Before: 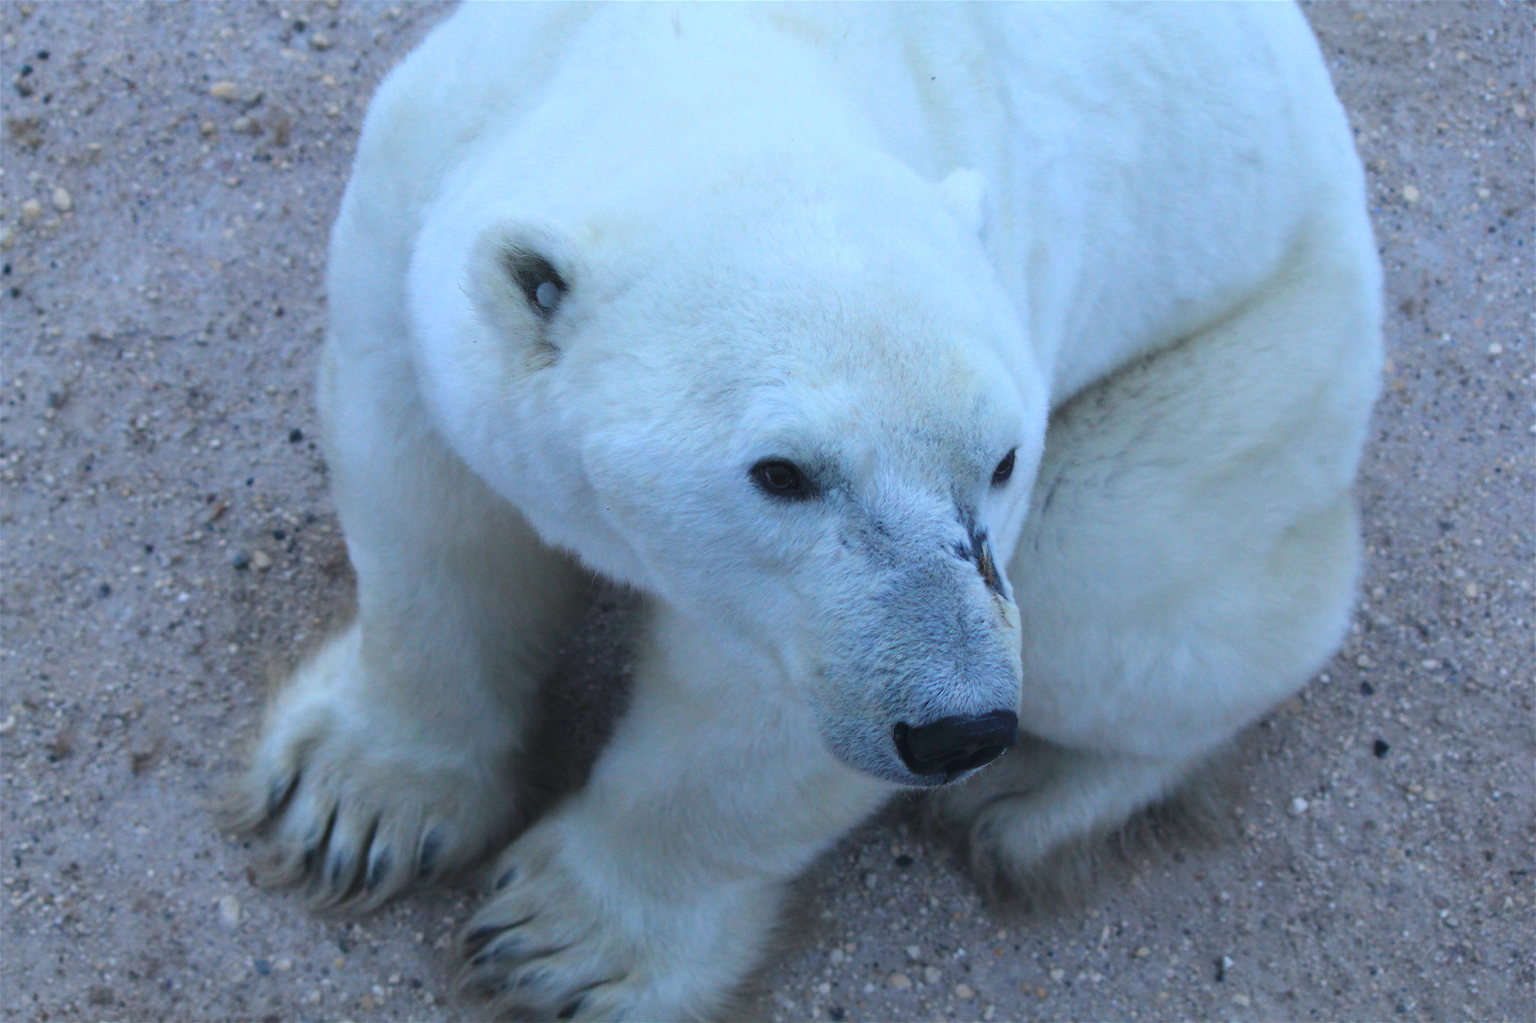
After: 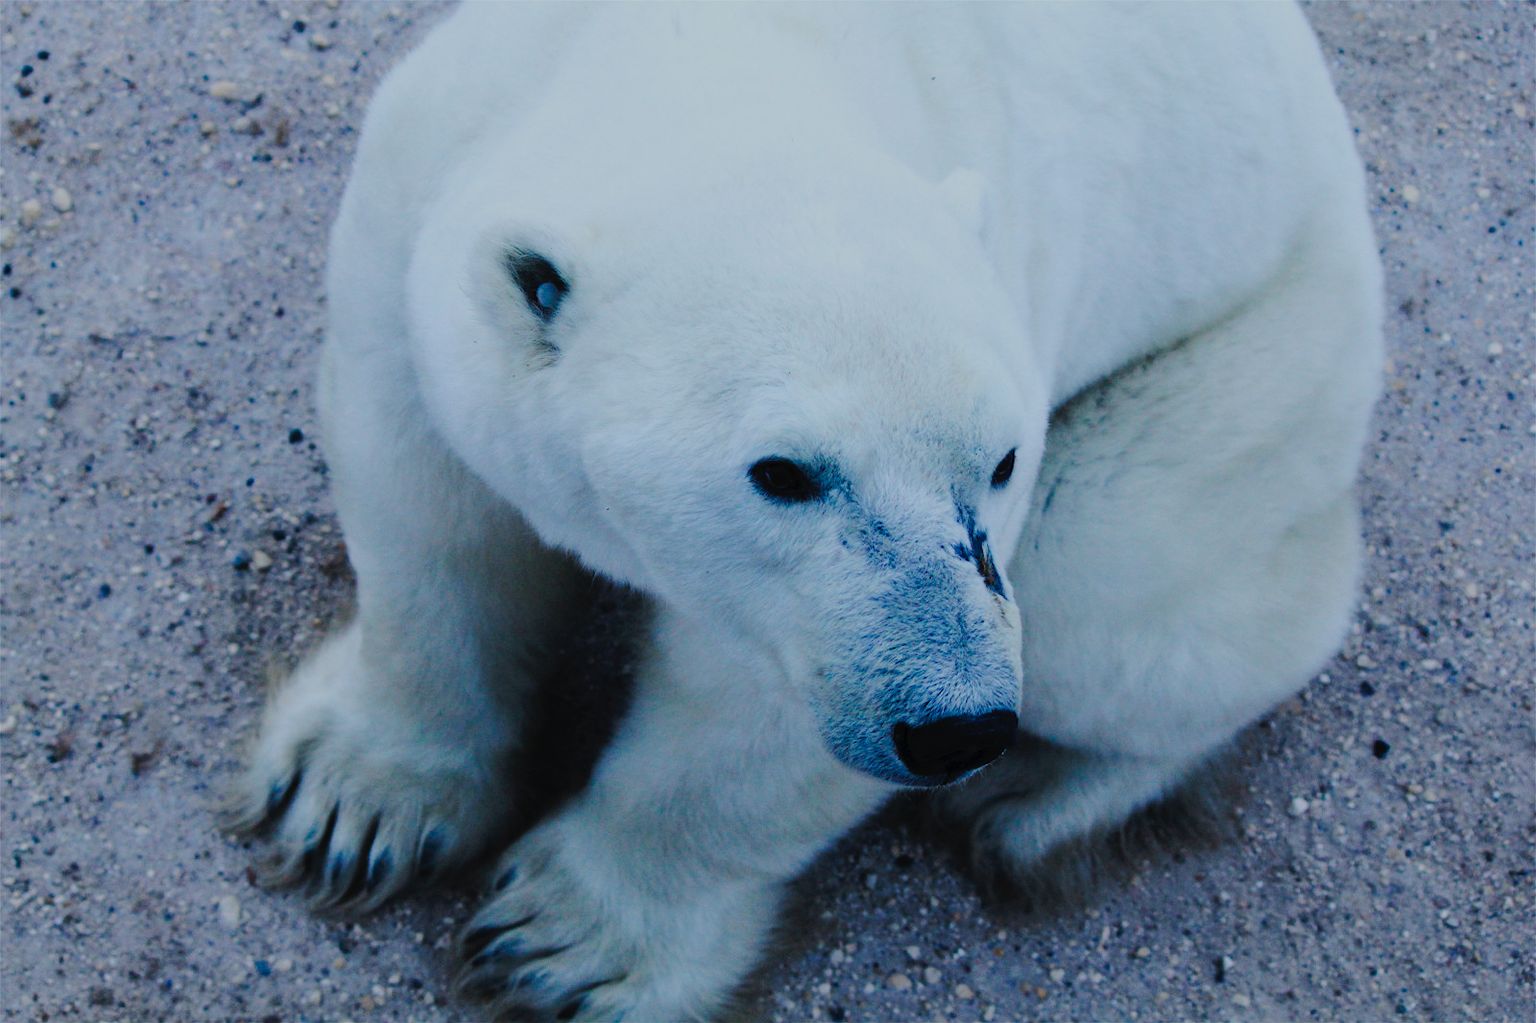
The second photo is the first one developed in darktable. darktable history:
white balance: emerald 1
tone curve: curves: ch0 [(0, 0) (0.003, 0.023) (0.011, 0.029) (0.025, 0.037) (0.044, 0.047) (0.069, 0.057) (0.1, 0.075) (0.136, 0.103) (0.177, 0.145) (0.224, 0.193) (0.277, 0.266) (0.335, 0.362) (0.399, 0.473) (0.468, 0.569) (0.543, 0.655) (0.623, 0.73) (0.709, 0.804) (0.801, 0.874) (0.898, 0.924) (1, 1)], preserve colors none
filmic rgb: middle gray luminance 30%, black relative exposure -9 EV, white relative exposure 7 EV, threshold 6 EV, target black luminance 0%, hardness 2.94, latitude 2.04%, contrast 0.963, highlights saturation mix 5%, shadows ↔ highlights balance 12.16%, add noise in highlights 0, preserve chrominance no, color science v3 (2019), use custom middle-gray values true, iterations of high-quality reconstruction 0, contrast in highlights soft, enable highlight reconstruction true
